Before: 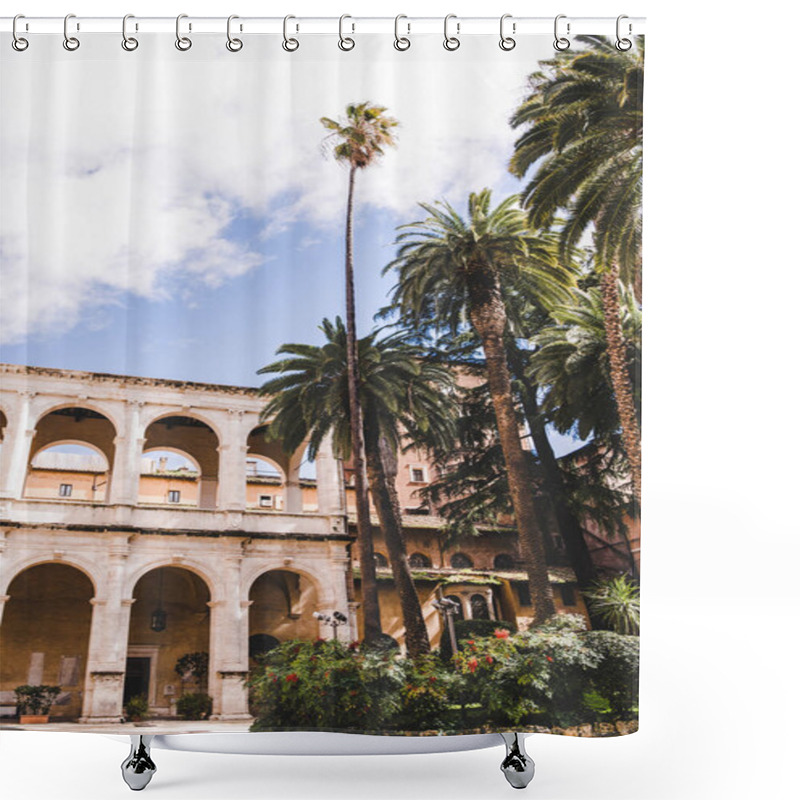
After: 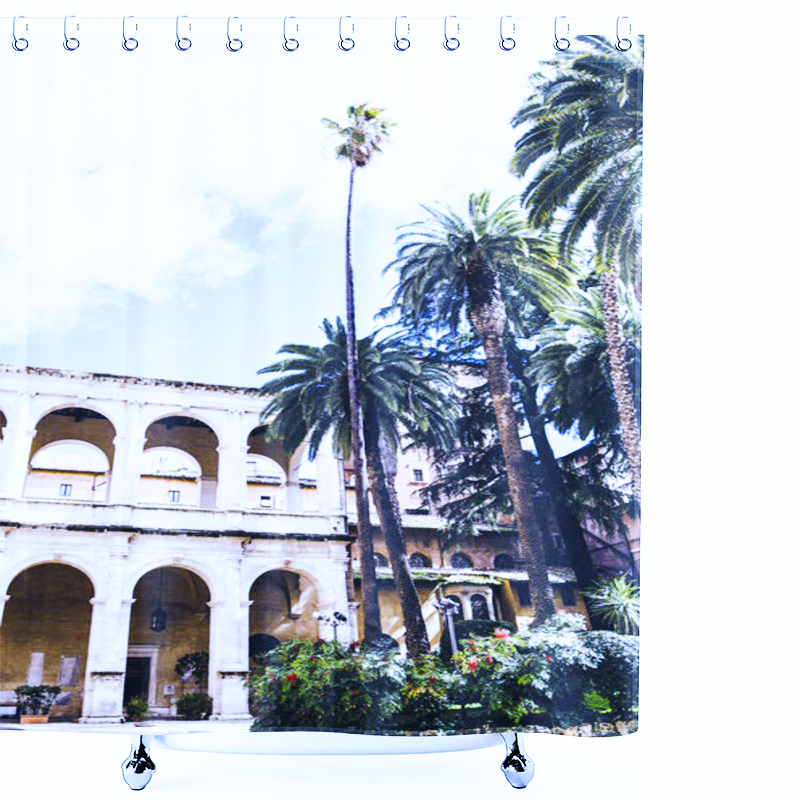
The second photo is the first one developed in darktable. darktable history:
rgb levels: preserve colors max RGB
base curve: curves: ch0 [(0, 0) (0.007, 0.004) (0.027, 0.03) (0.046, 0.07) (0.207, 0.54) (0.442, 0.872) (0.673, 0.972) (1, 1)], preserve colors none
color calibration: x 0.329, y 0.345, temperature 5633 K
white balance: red 0.766, blue 1.537
